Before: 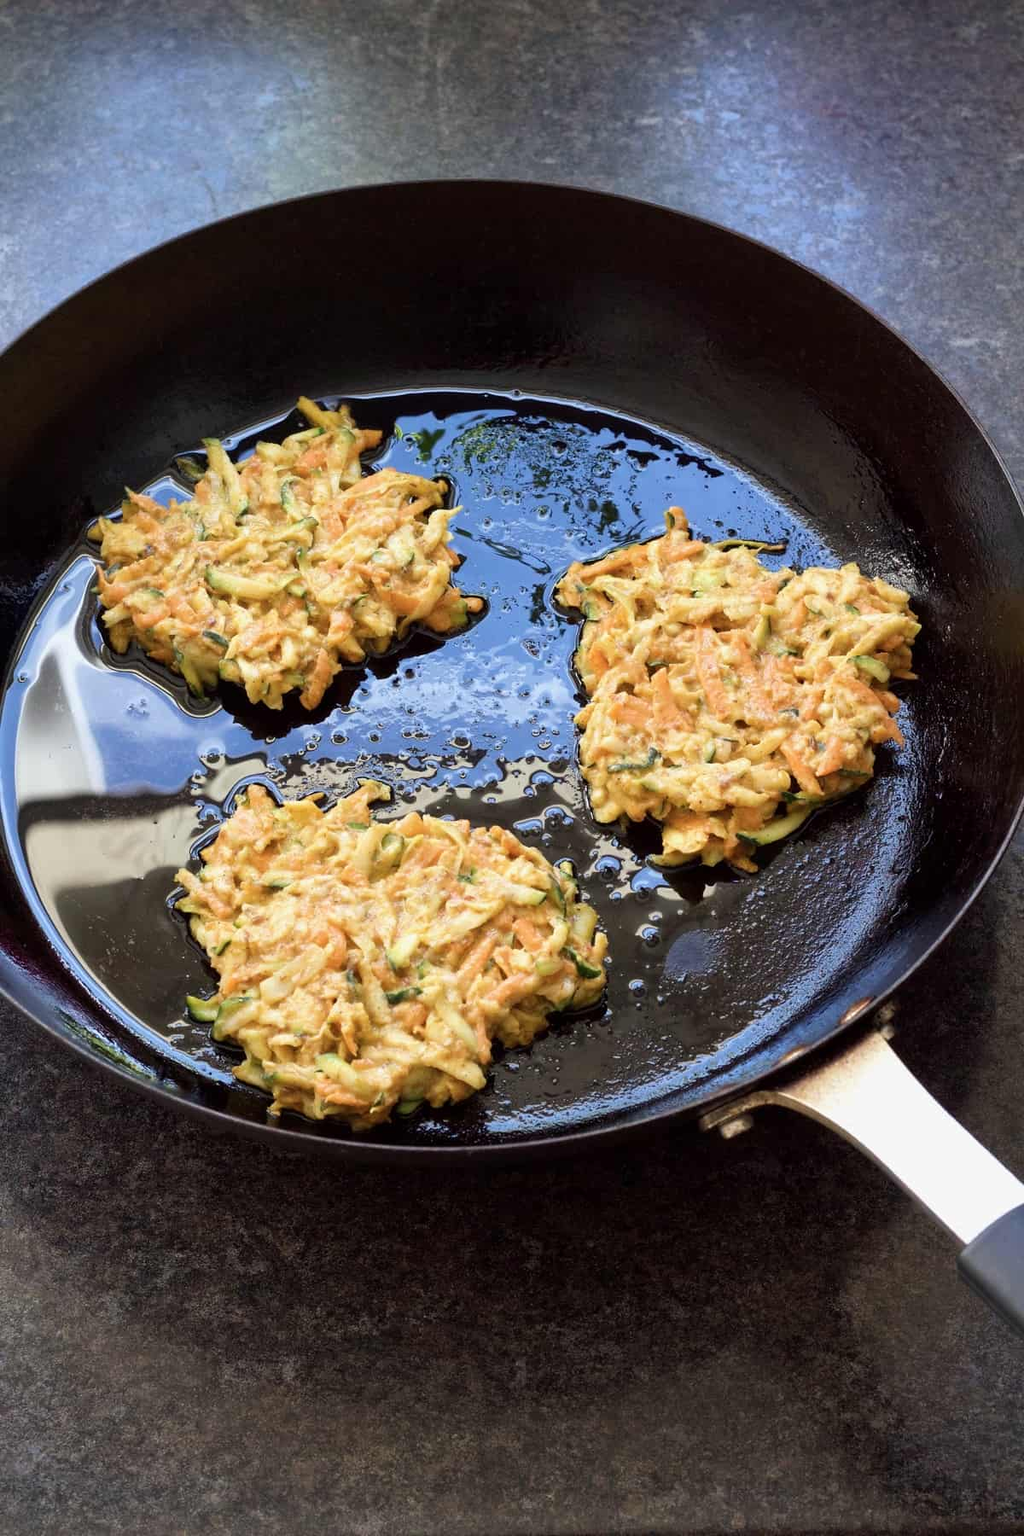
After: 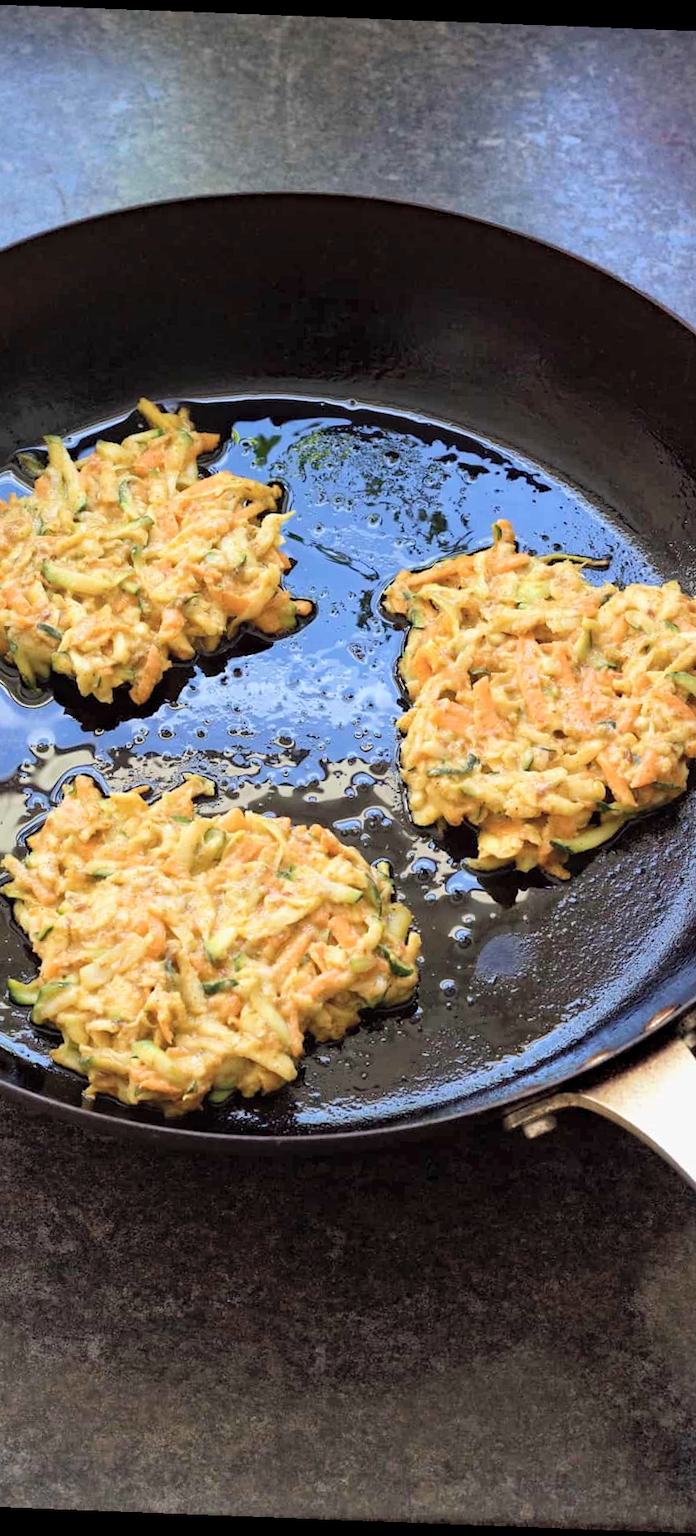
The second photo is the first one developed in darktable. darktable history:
rotate and perspective: rotation 2.17°, automatic cropping off
crop and rotate: left 18.442%, right 15.508%
contrast brightness saturation: brightness 0.15
haze removal: compatibility mode true, adaptive false
